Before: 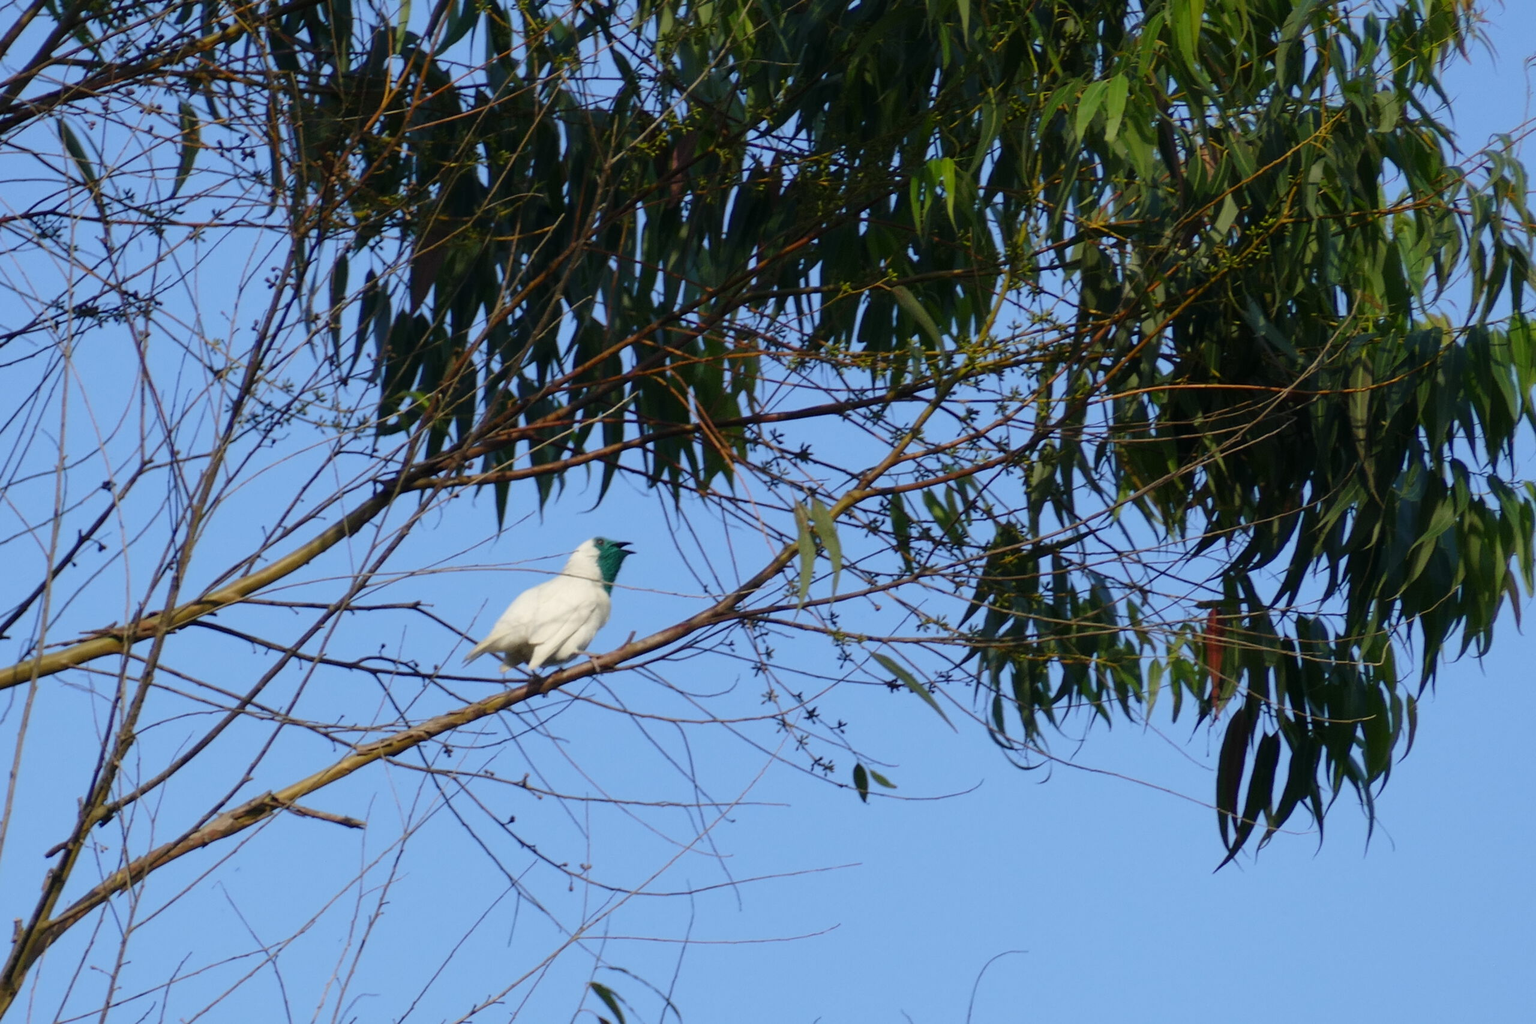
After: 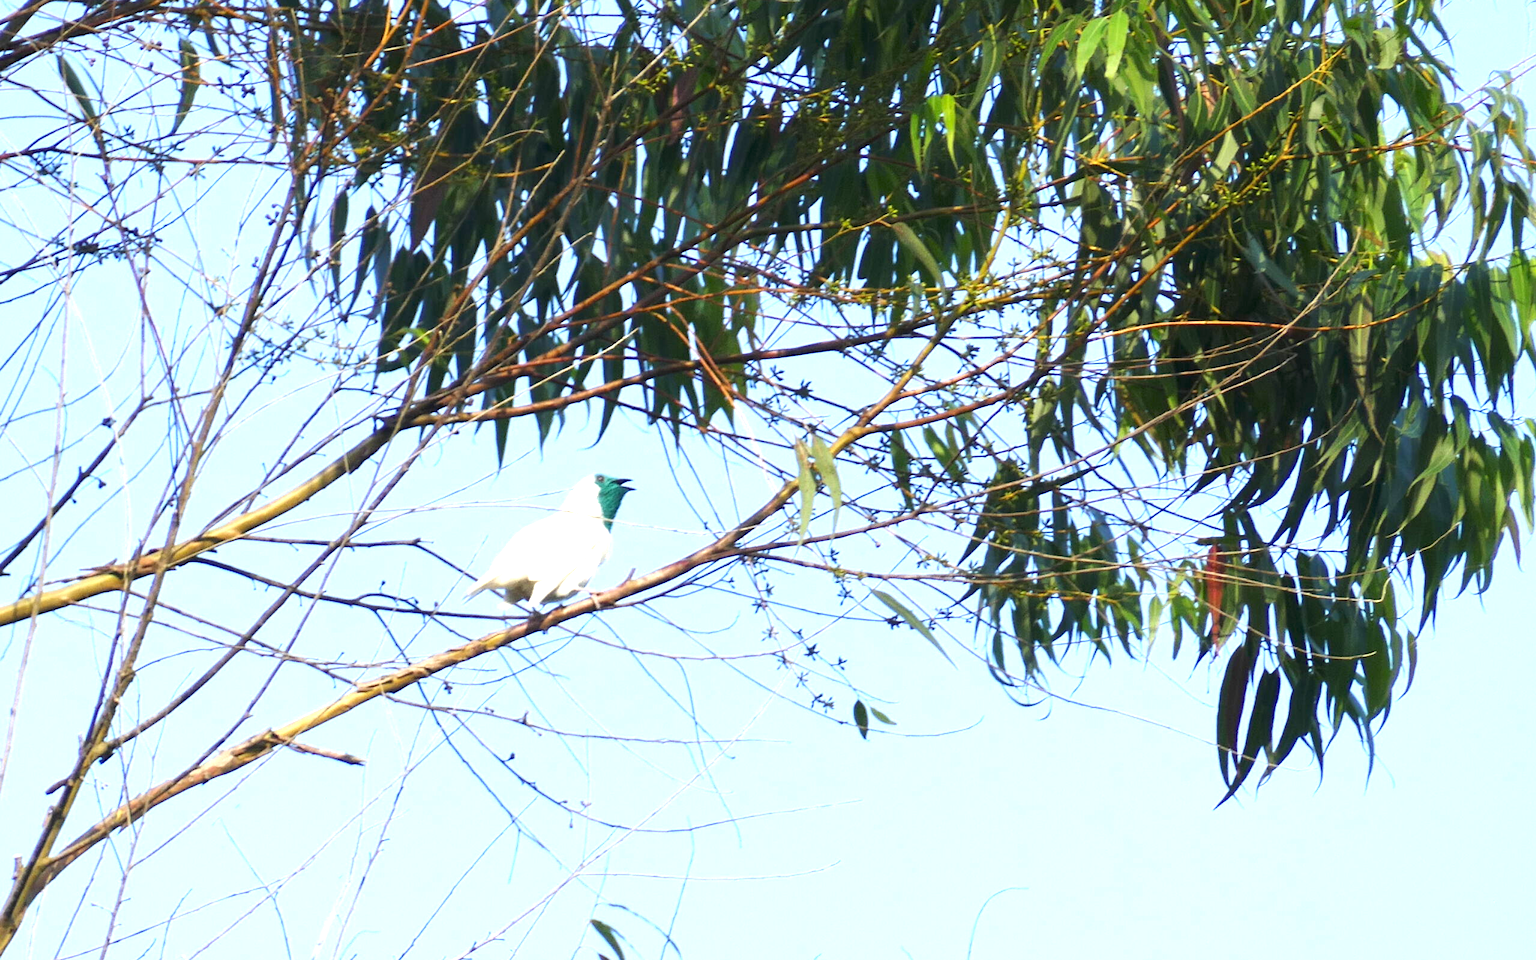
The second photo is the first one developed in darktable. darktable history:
crop and rotate: top 6.25%
exposure: black level correction 0, exposure 1.9 EV, compensate highlight preservation false
